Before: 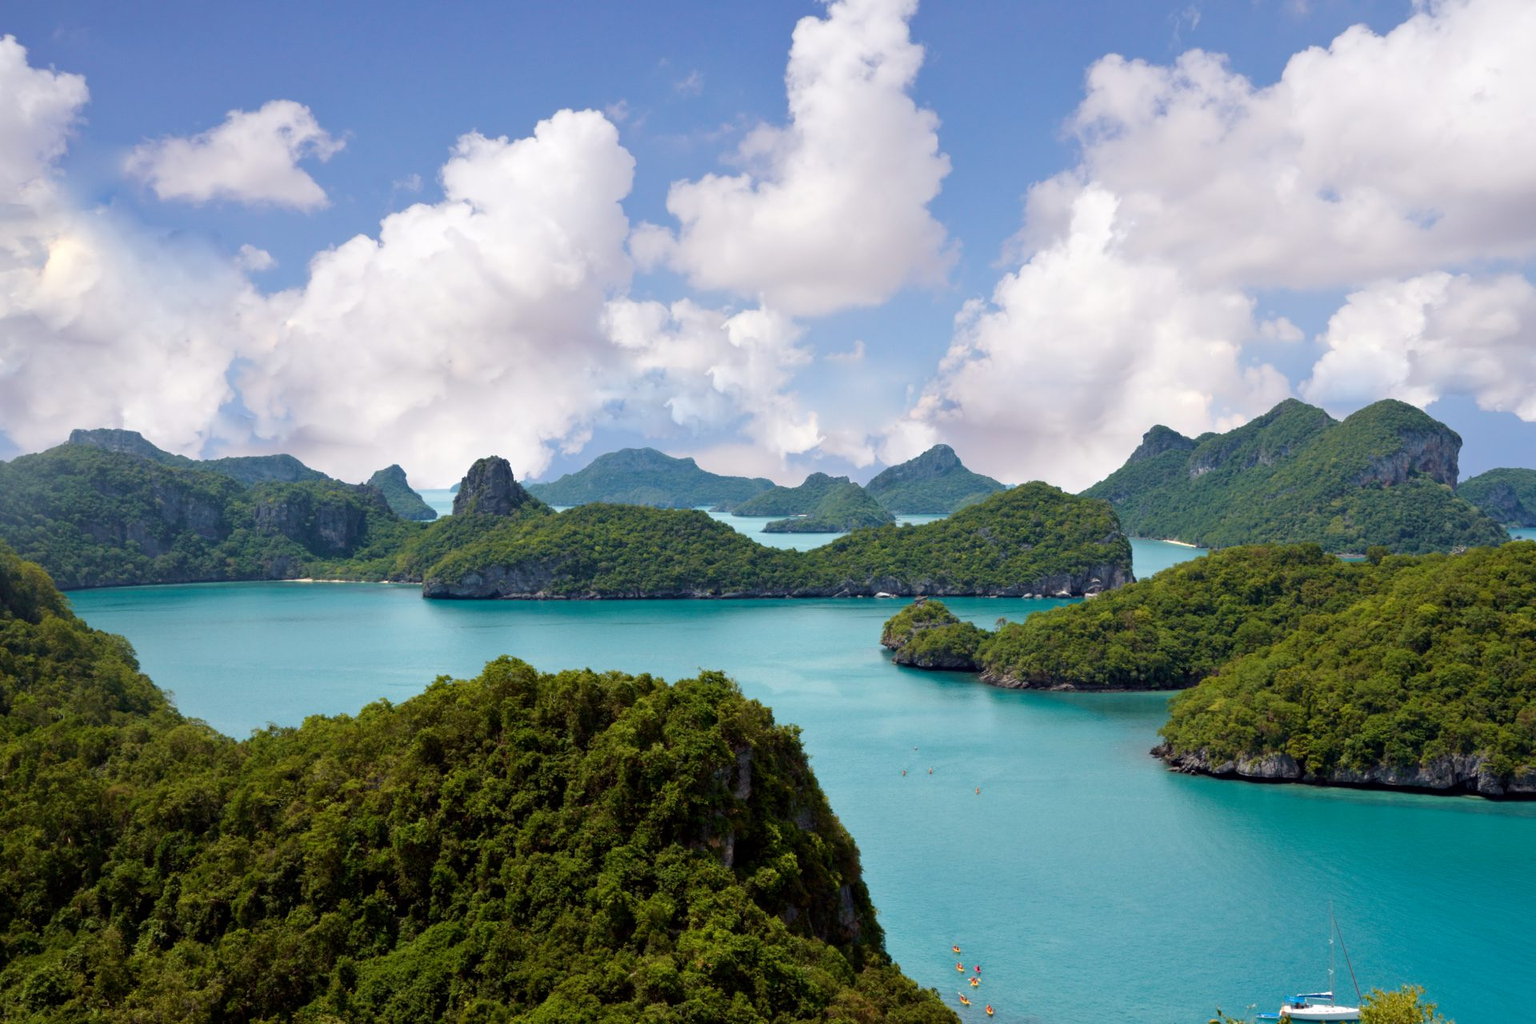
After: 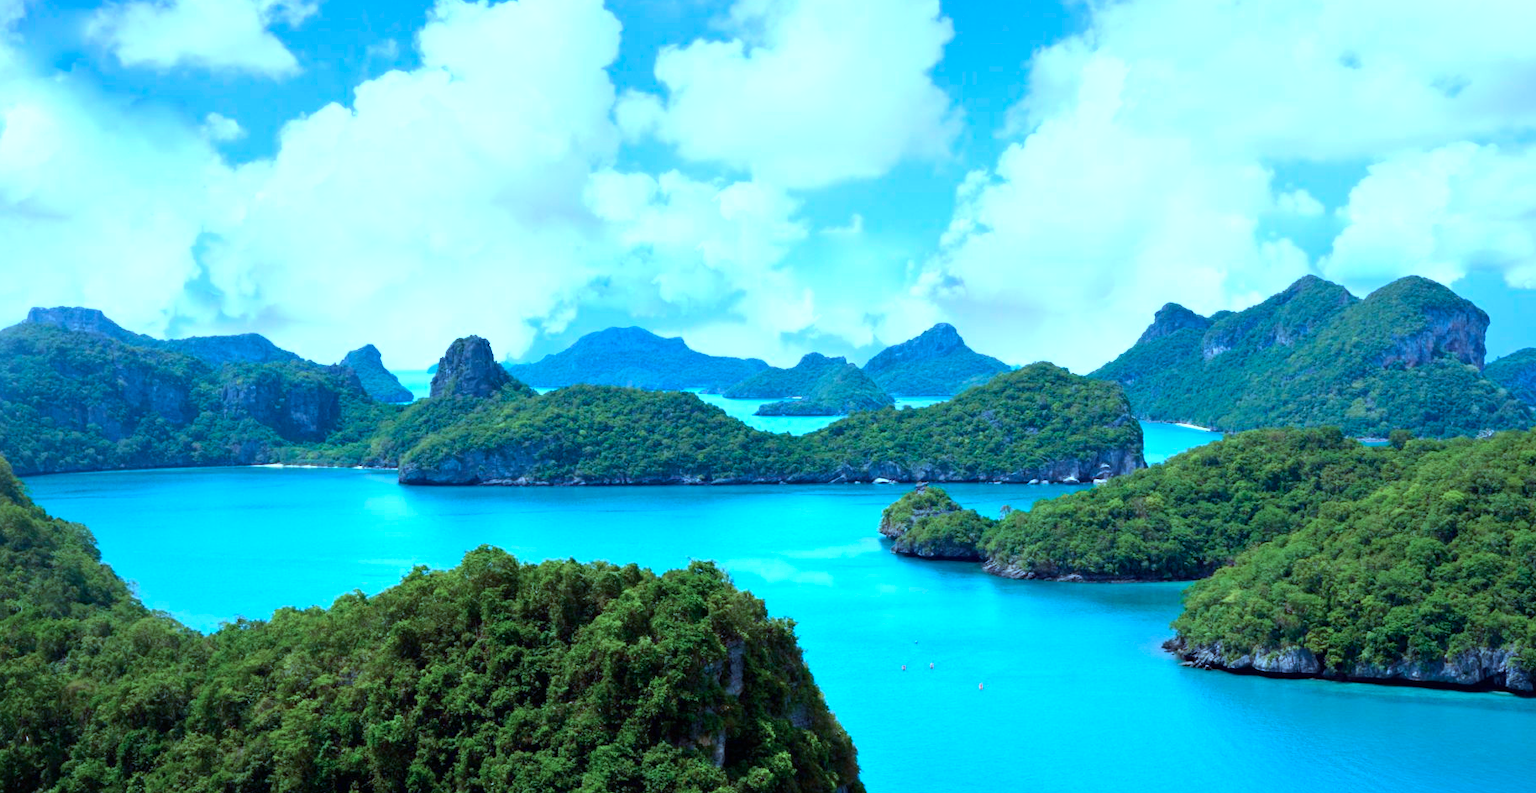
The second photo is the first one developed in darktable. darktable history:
color calibration: illuminant custom, x 0.433, y 0.395, temperature 3141.77 K
exposure: black level correction 0, exposure 0.692 EV, compensate exposure bias true, compensate highlight preservation false
crop and rotate: left 2.835%, top 13.36%, right 1.873%, bottom 12.8%
